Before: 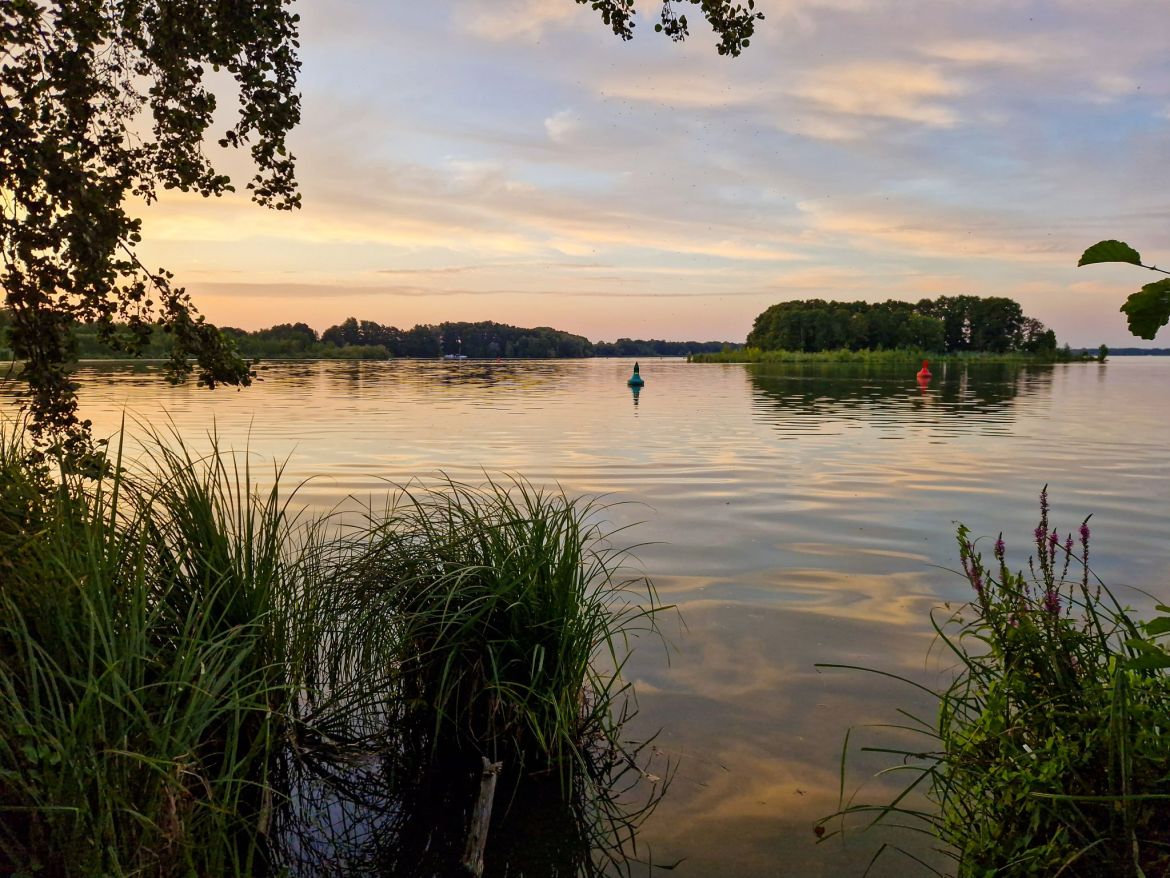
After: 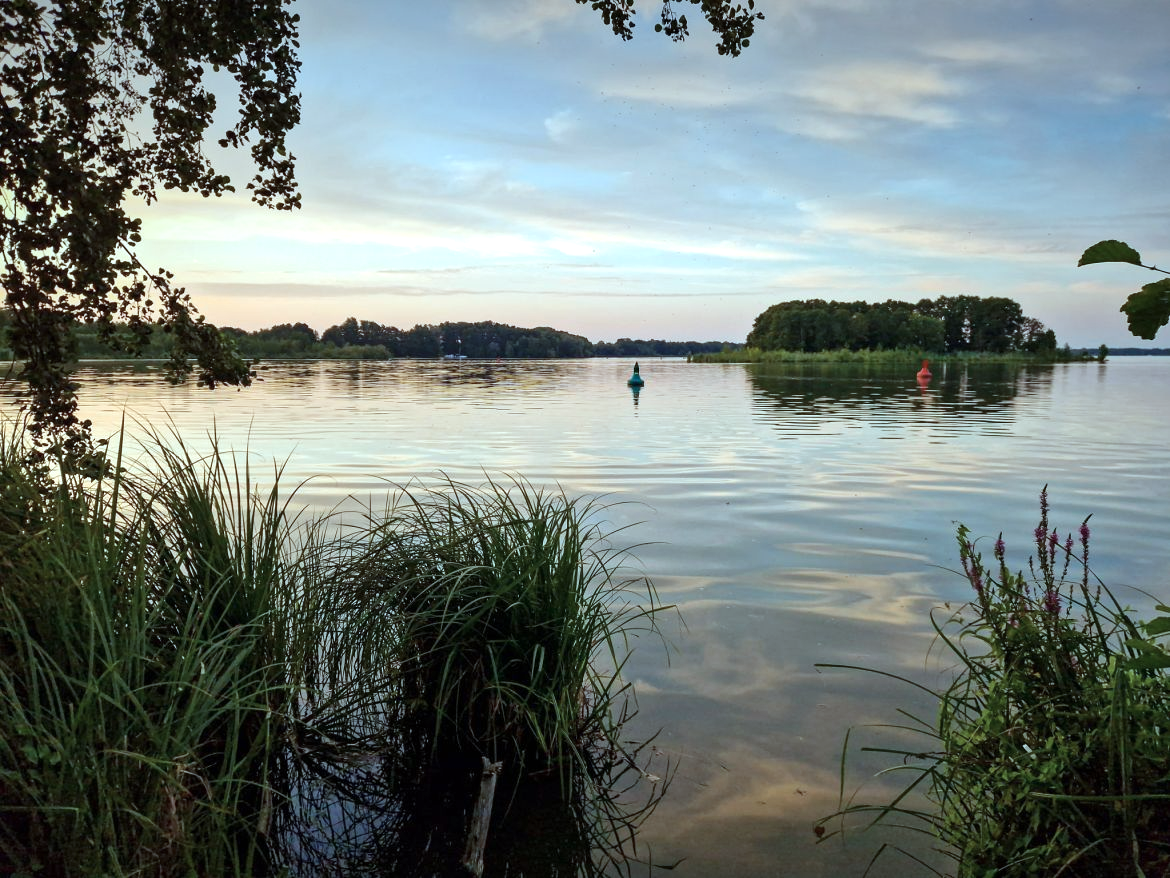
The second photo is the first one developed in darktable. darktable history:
contrast brightness saturation: contrast 0.06, brightness -0.01, saturation -0.23
exposure: exposure 0.507 EV, compensate highlight preservation false
vignetting: fall-off start 97.52%, fall-off radius 100%, brightness -0.574, saturation 0, center (-0.027, 0.404), width/height ratio 1.368, unbound false
color correction: highlights a* -11.71, highlights b* -15.58
